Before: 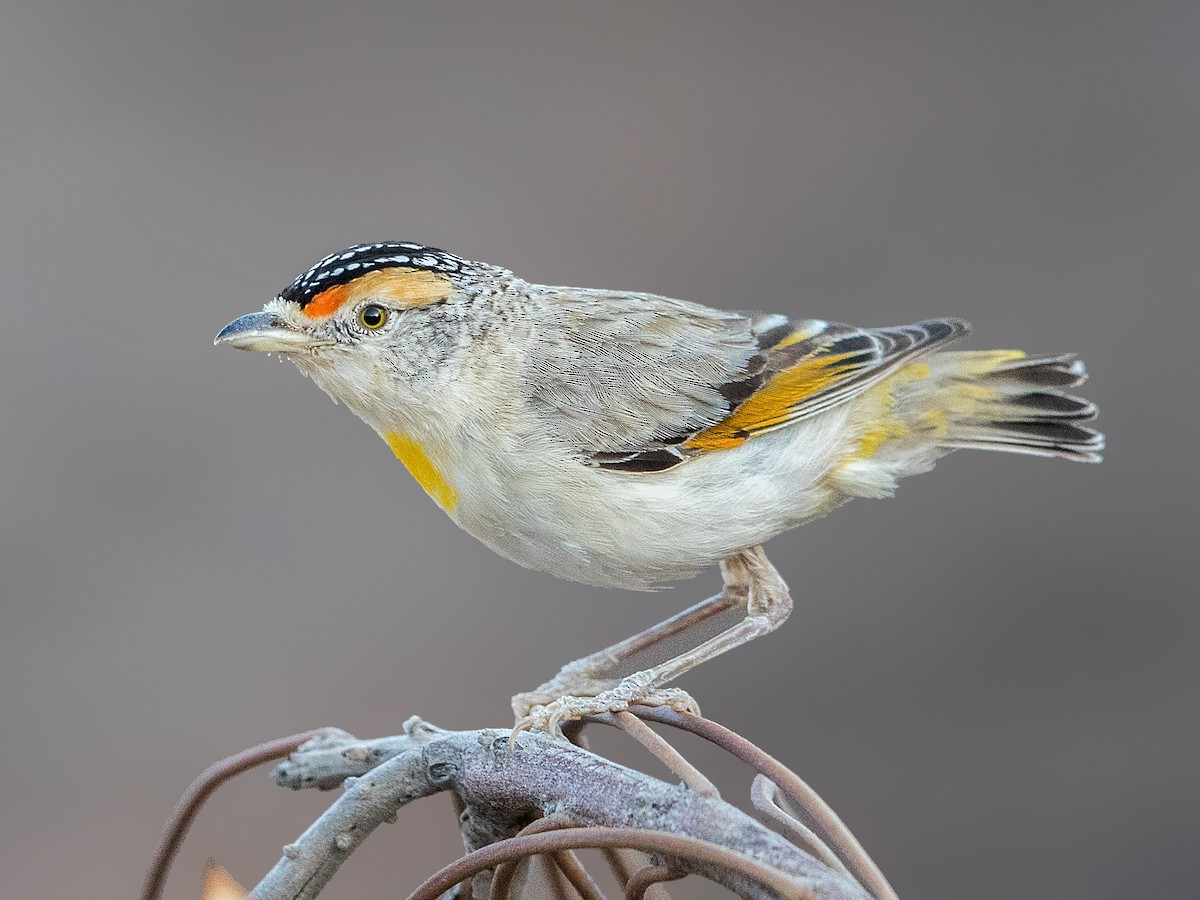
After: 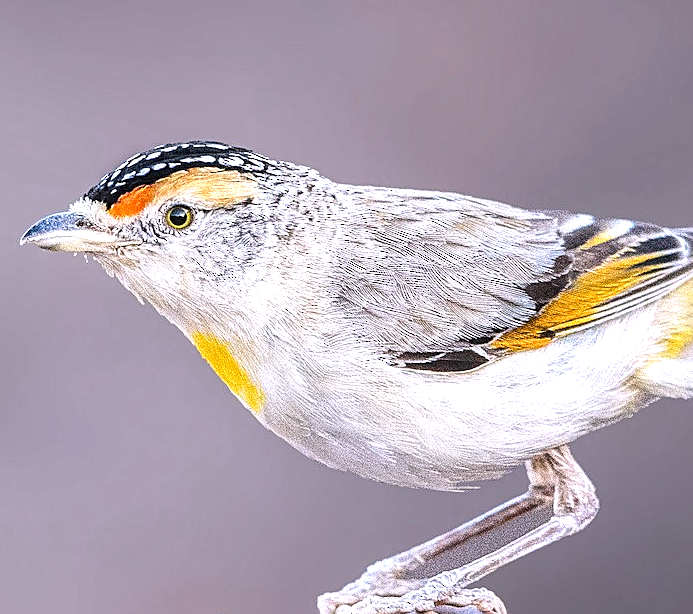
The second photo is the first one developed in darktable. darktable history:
sharpen: on, module defaults
exposure: black level correction 0.005, exposure 0.014 EV, compensate highlight preservation false
white balance: red 1.066, blue 1.119
tone equalizer: -8 EV -0.75 EV, -7 EV -0.7 EV, -6 EV -0.6 EV, -5 EV -0.4 EV, -3 EV 0.4 EV, -2 EV 0.6 EV, -1 EV 0.7 EV, +0 EV 0.75 EV, edges refinement/feathering 500, mask exposure compensation -1.57 EV, preserve details no
crop: left 16.202%, top 11.208%, right 26.045%, bottom 20.557%
local contrast: on, module defaults
